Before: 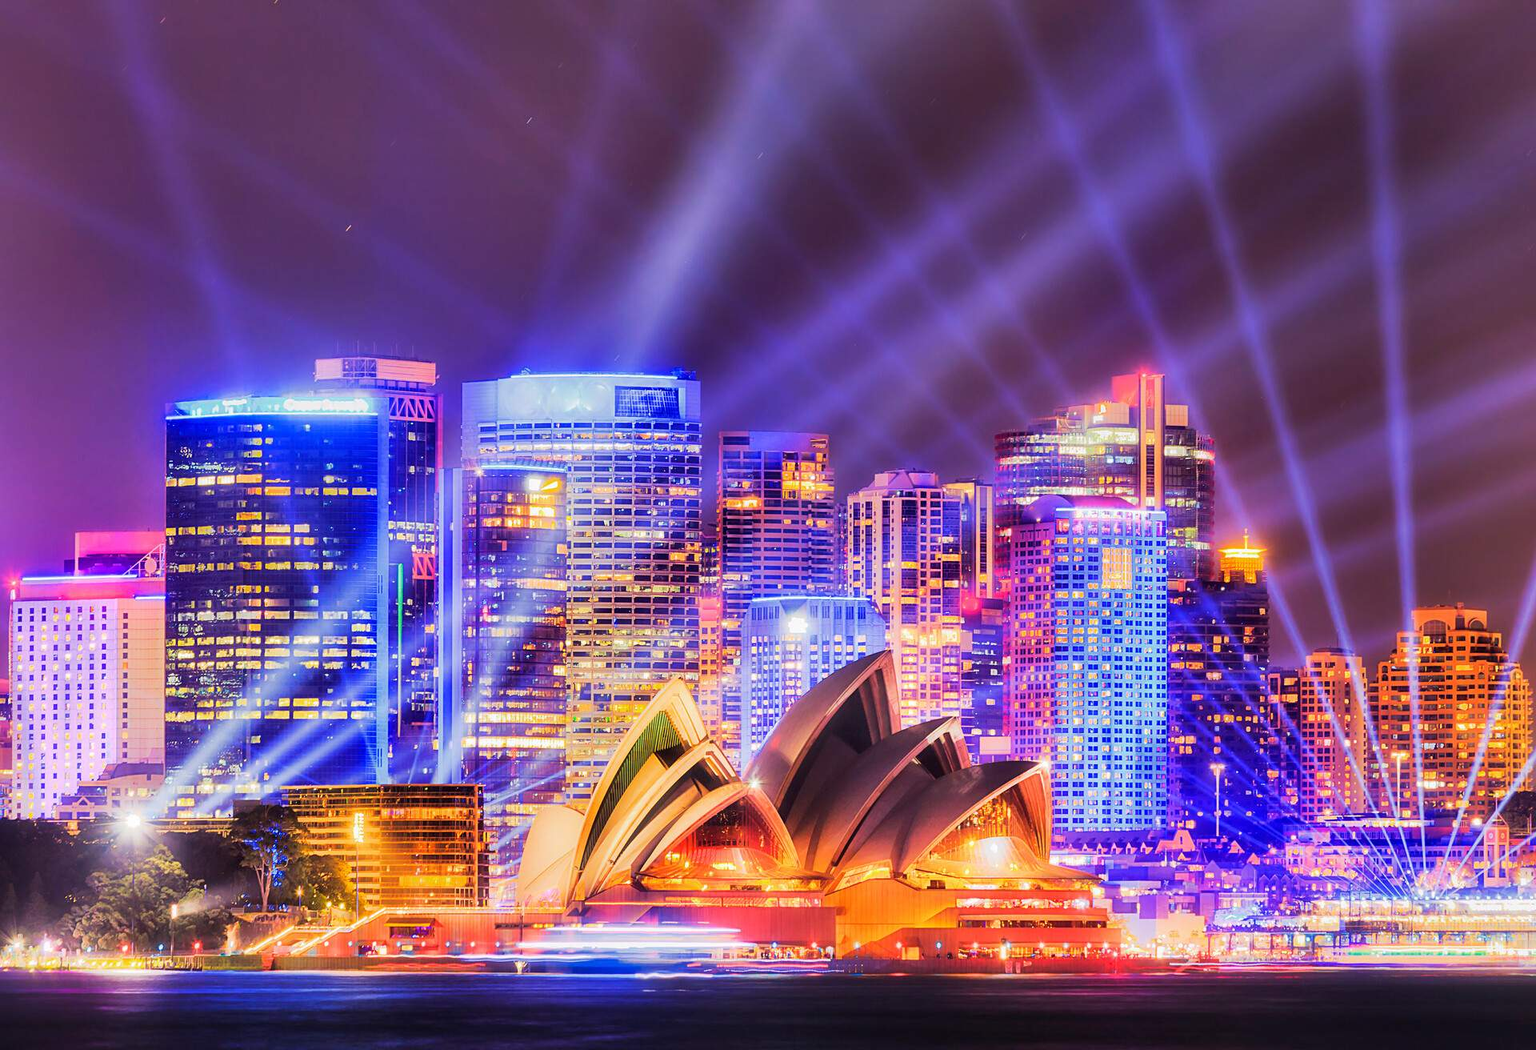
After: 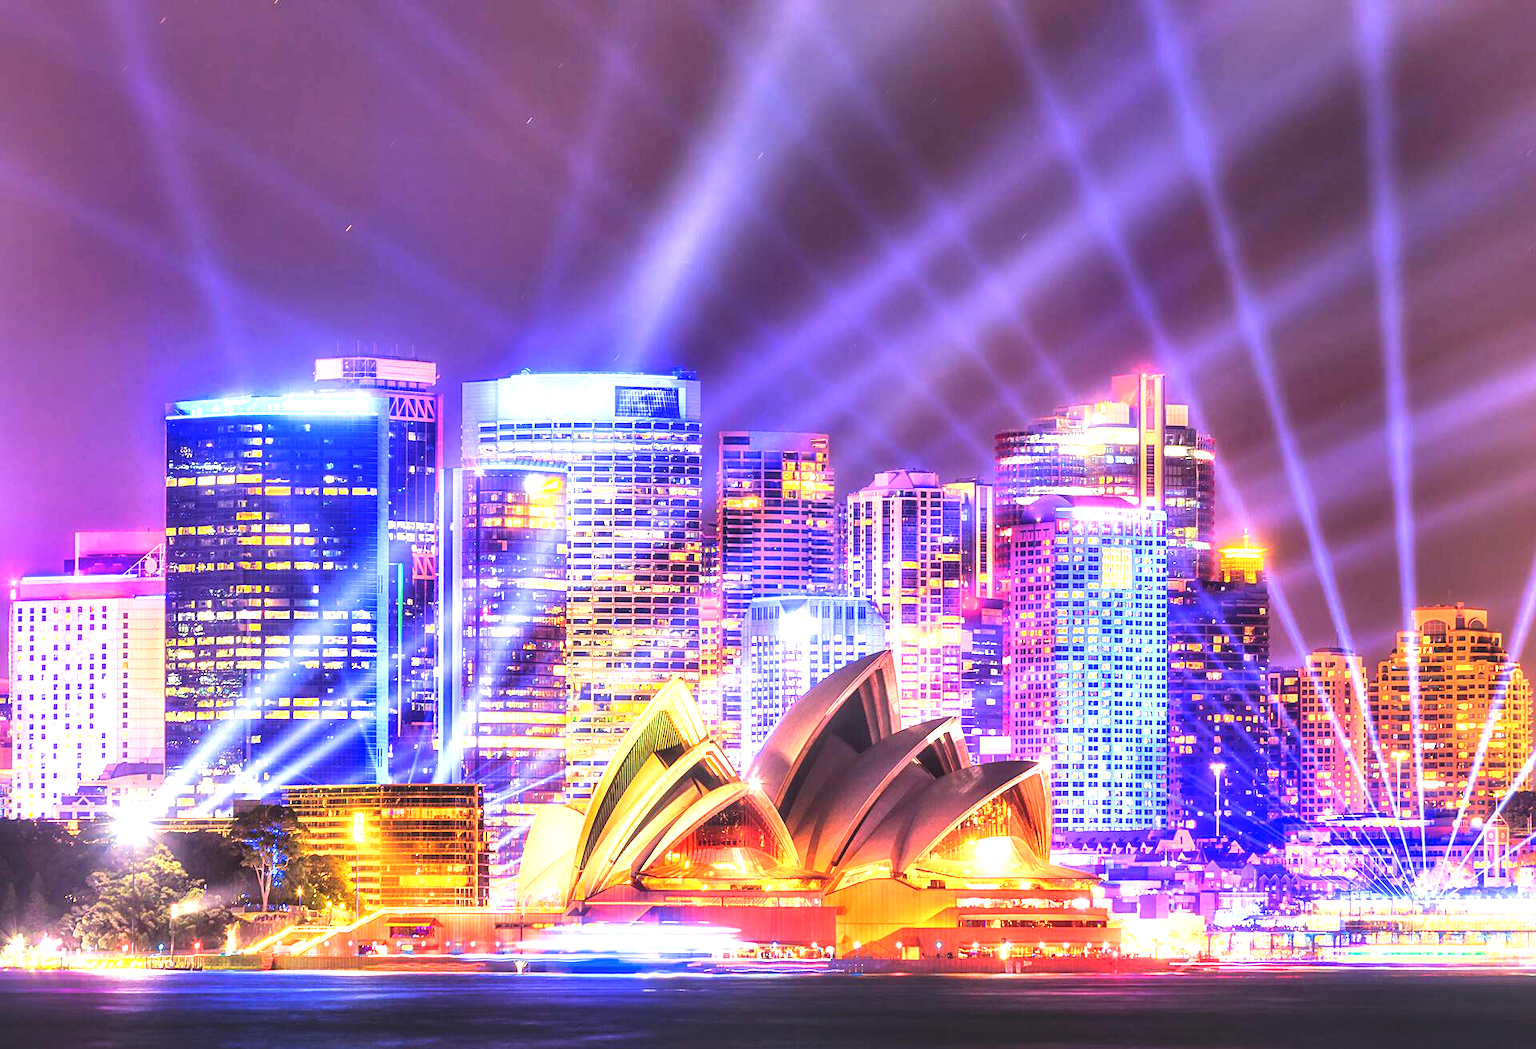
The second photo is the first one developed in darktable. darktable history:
local contrast: on, module defaults
exposure: black level correction -0.005, exposure 1 EV, compensate highlight preservation false
